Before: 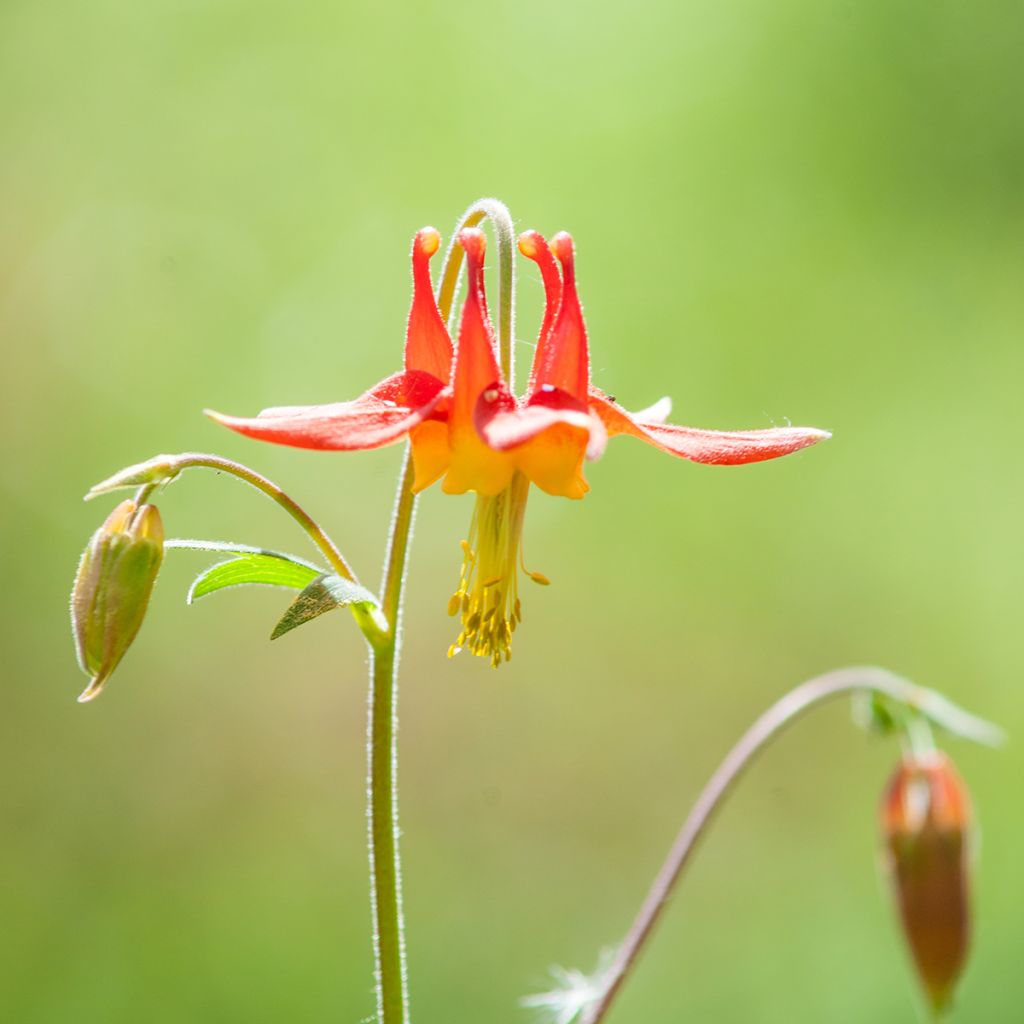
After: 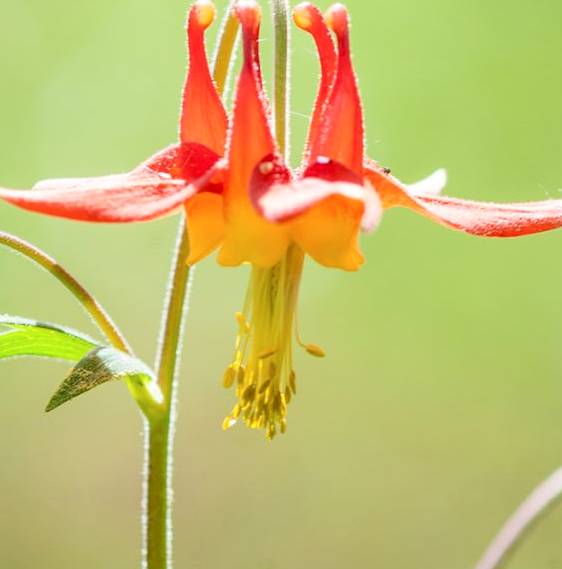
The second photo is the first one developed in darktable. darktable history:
contrast brightness saturation: contrast 0.135
crop and rotate: left 22.058%, top 22.347%, right 22.99%, bottom 22.029%
